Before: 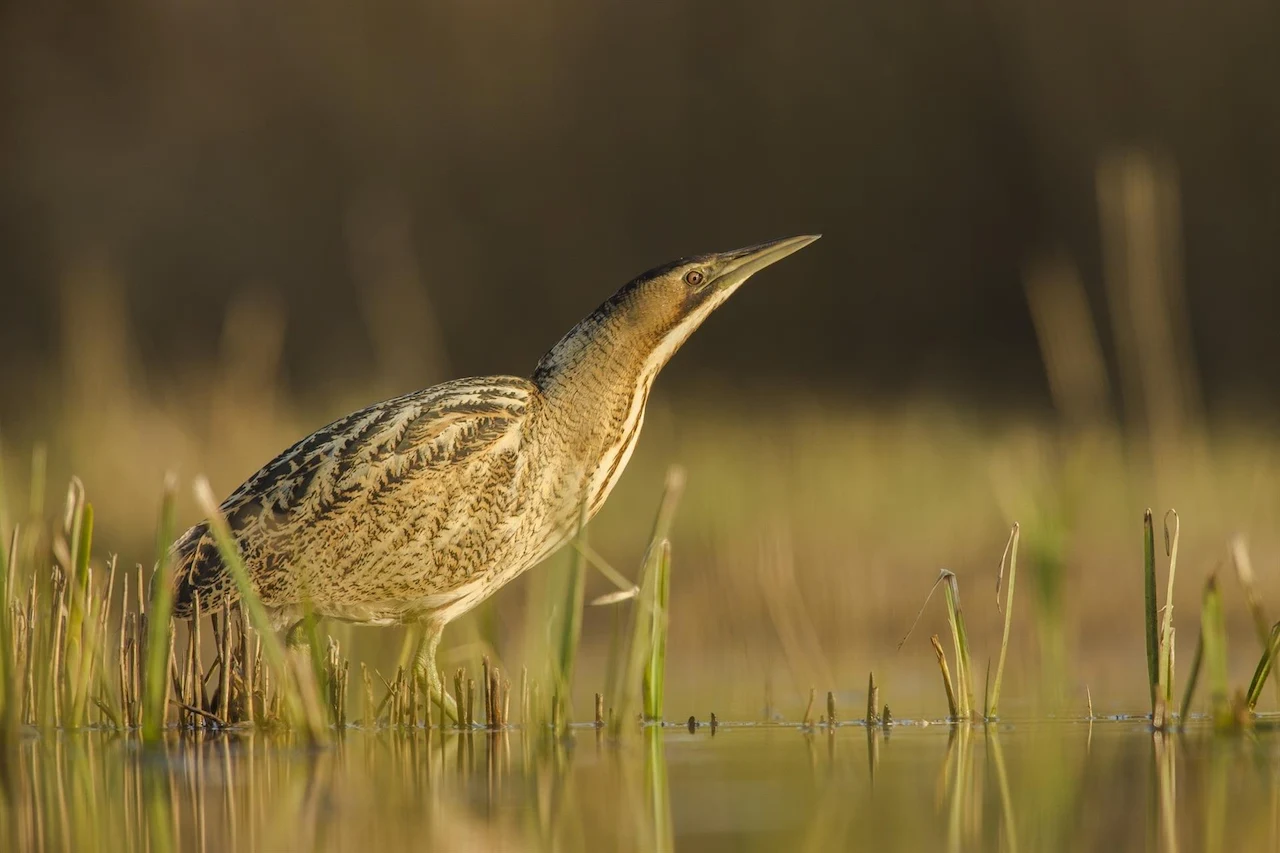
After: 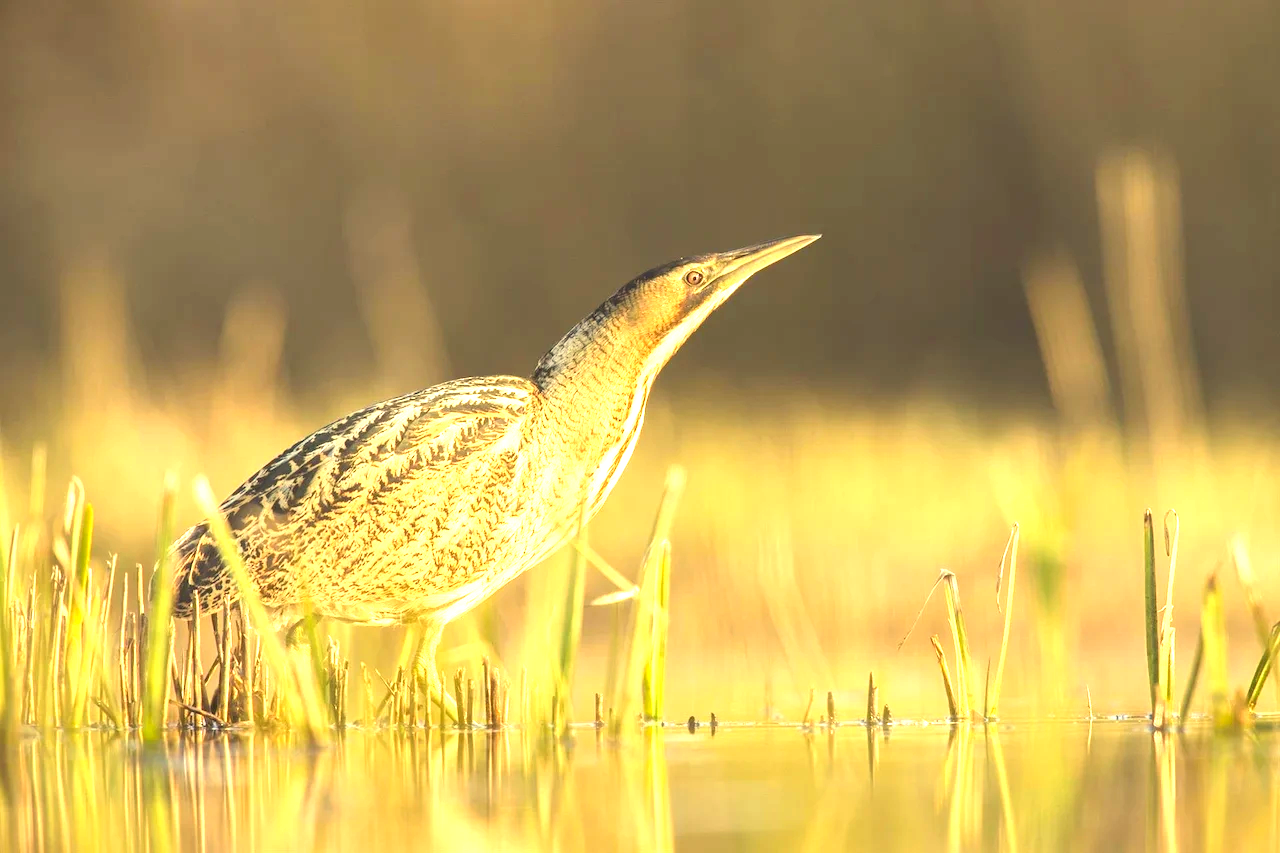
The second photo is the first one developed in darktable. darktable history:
contrast brightness saturation: contrast -0.11
exposure: black level correction 0, exposure 2.088 EV, compensate exposure bias true, compensate highlight preservation false
white balance: red 1.029, blue 0.92
